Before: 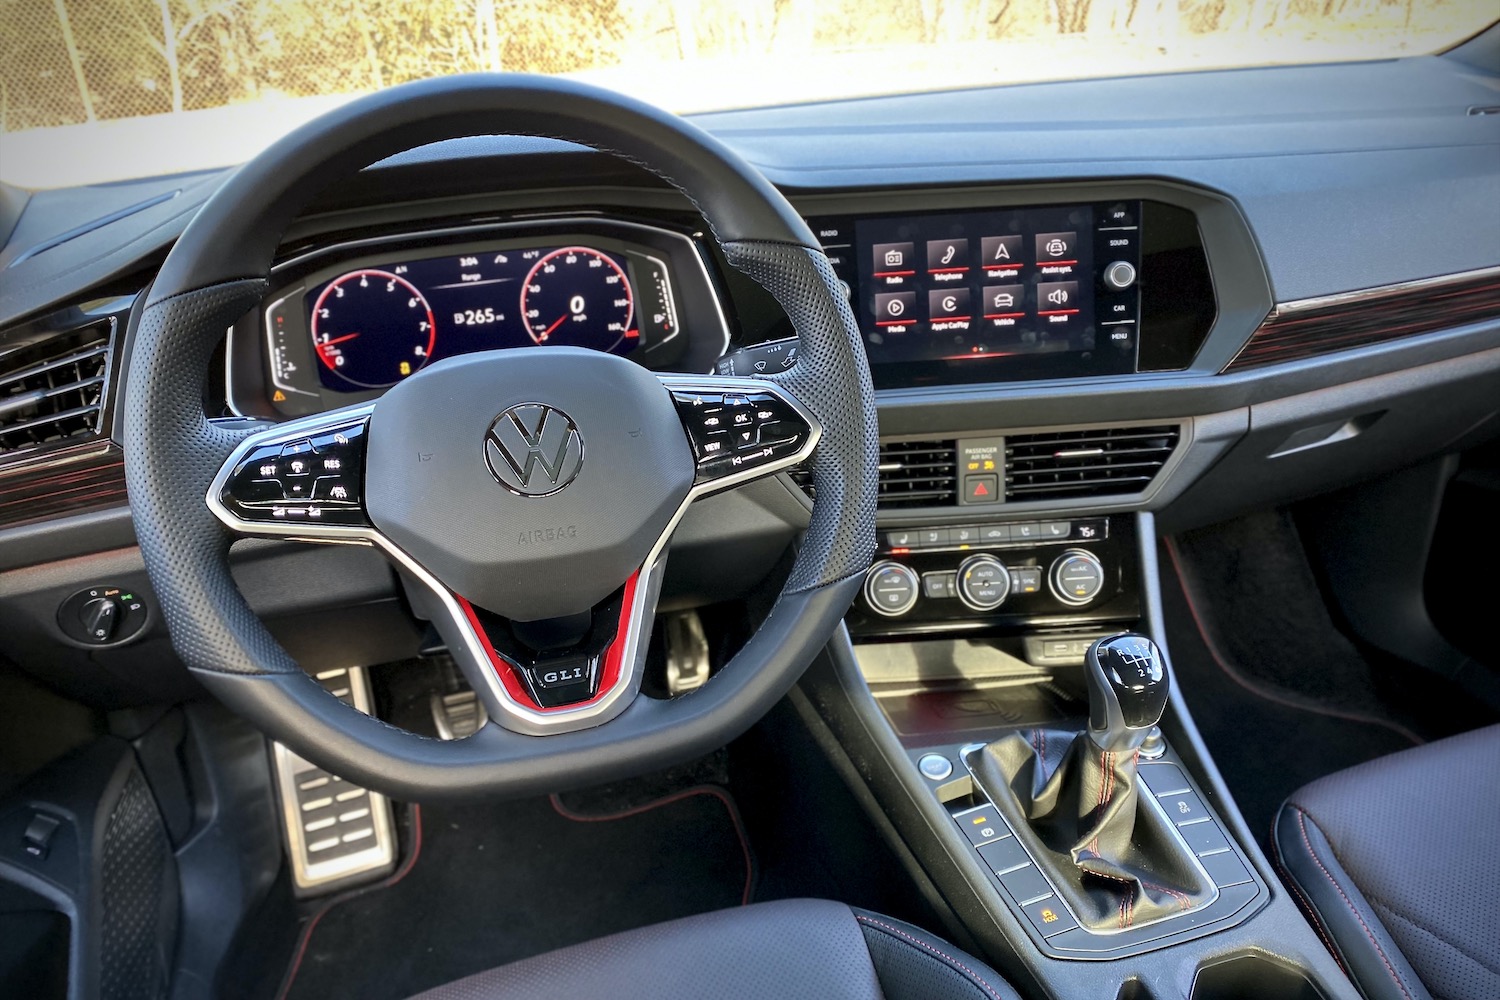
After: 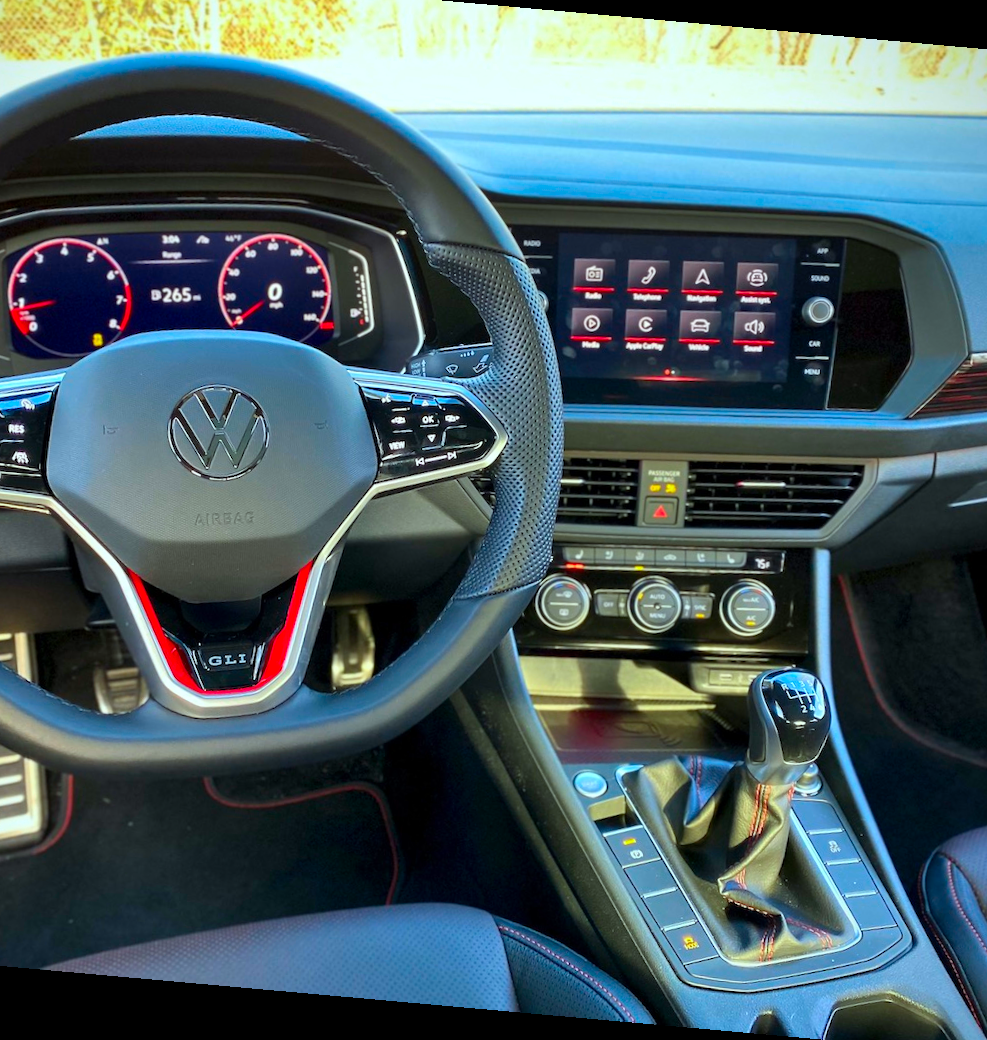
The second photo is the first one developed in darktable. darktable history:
crop and rotate: left 22.918%, top 5.629%, right 14.711%, bottom 2.247%
color correction: highlights a* -8, highlights b* 3.1
white balance: red 0.988, blue 1.017
rotate and perspective: rotation 5.12°, automatic cropping off
contrast brightness saturation: saturation 0.5
